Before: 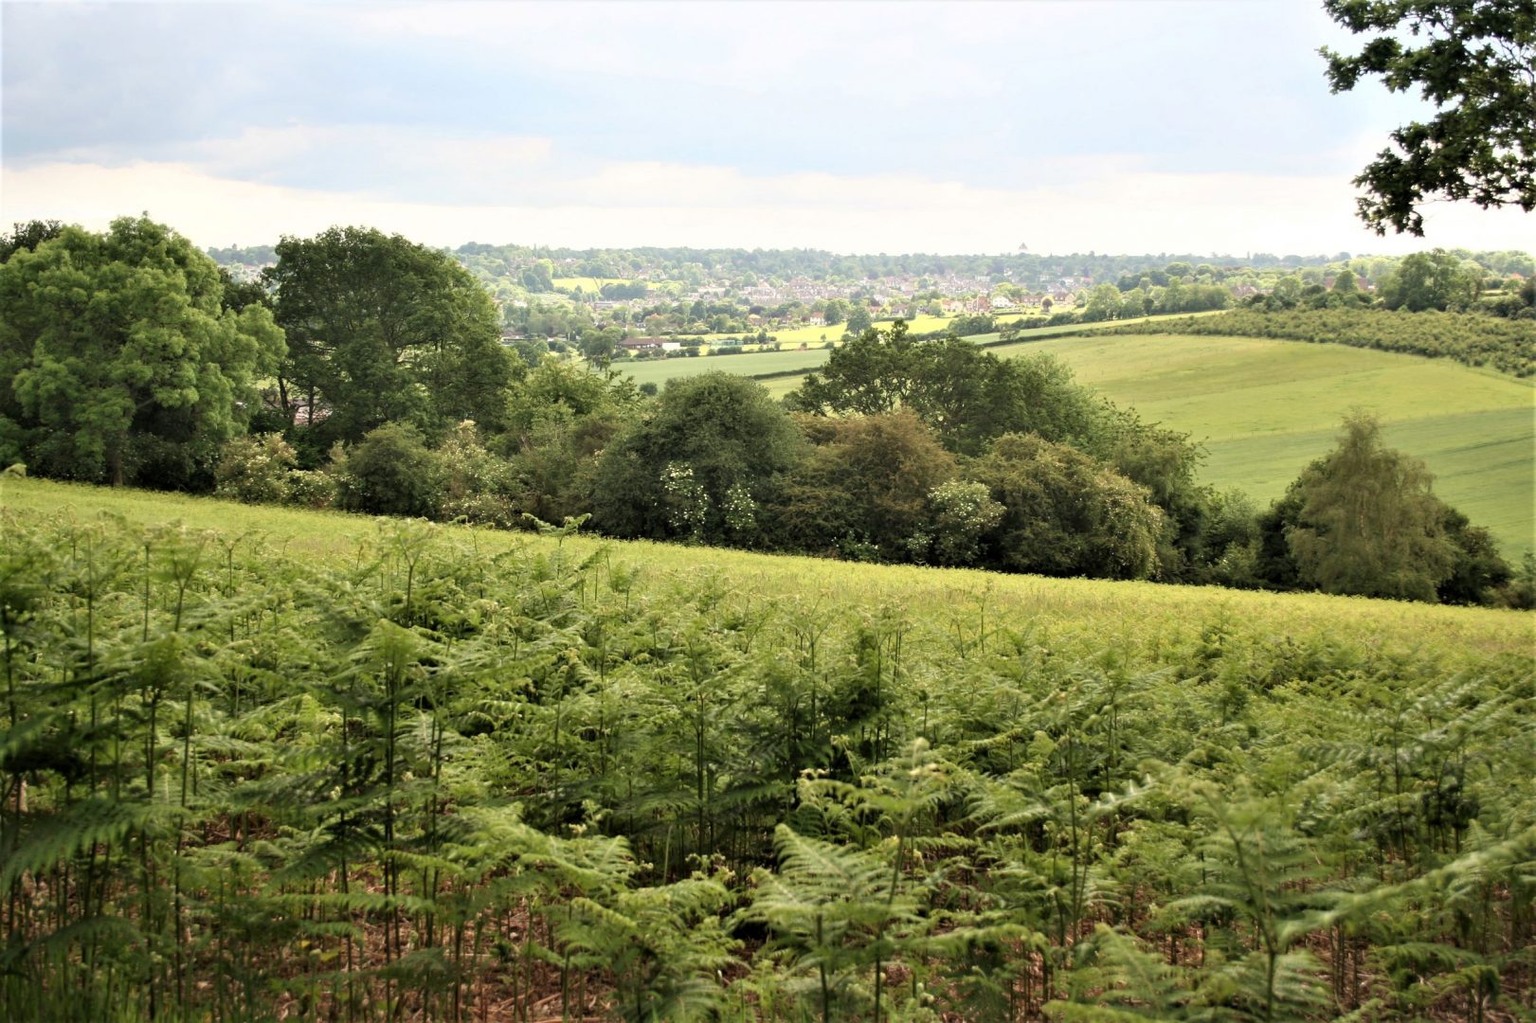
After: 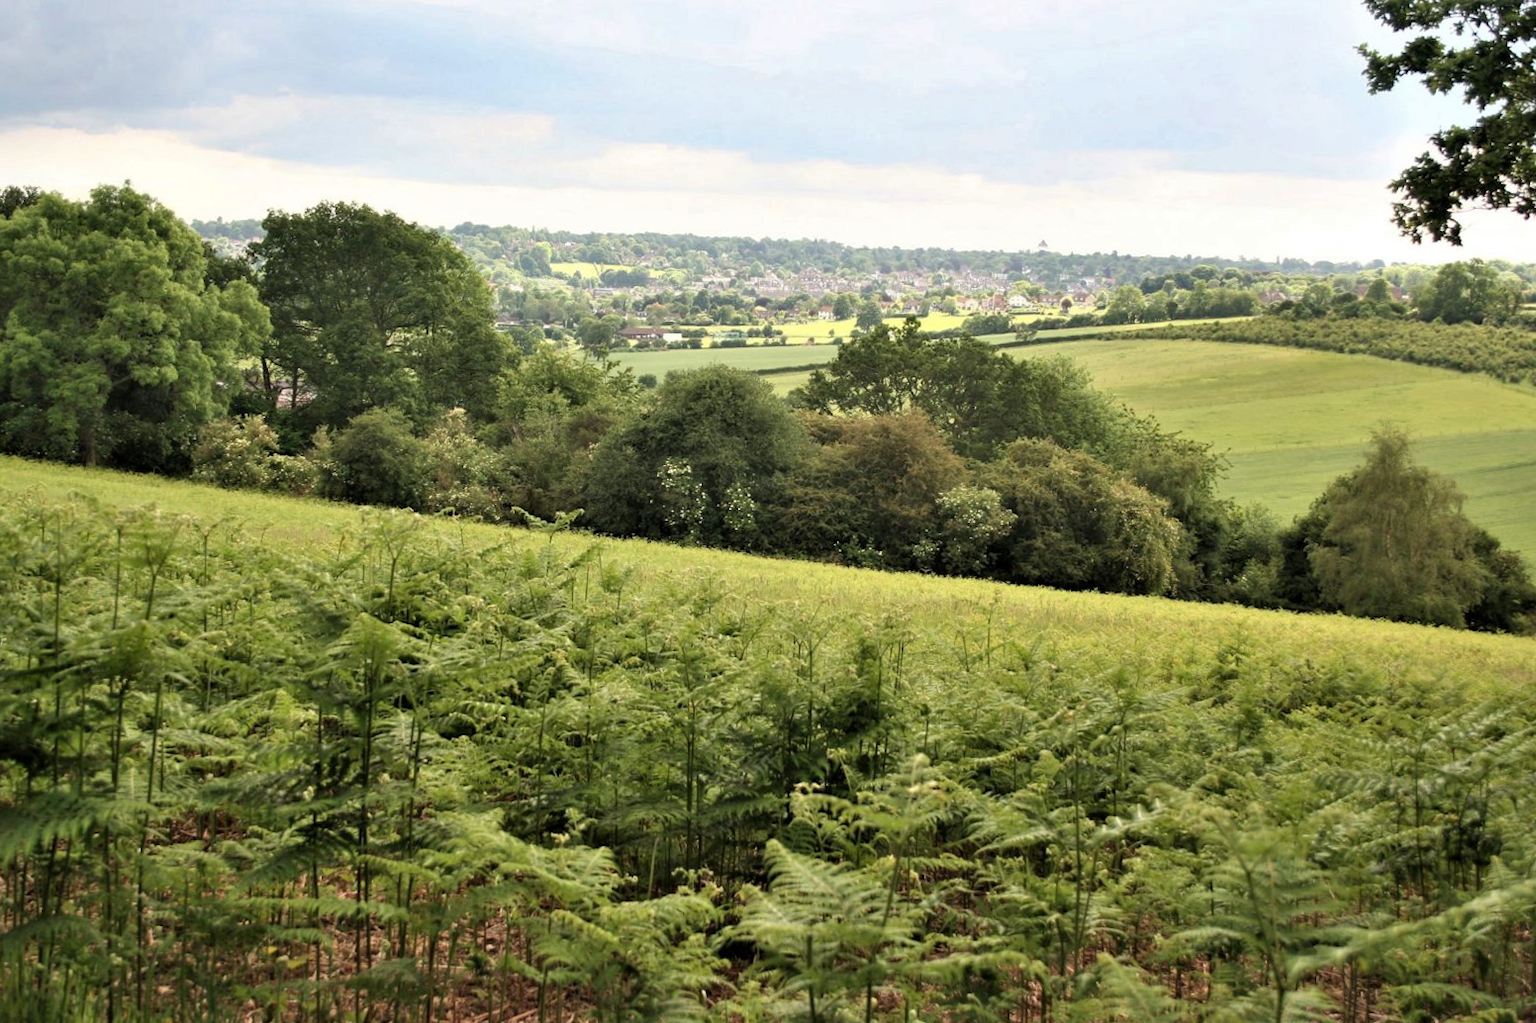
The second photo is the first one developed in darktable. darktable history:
shadows and highlights: soften with gaussian
crop and rotate: angle -1.69°
